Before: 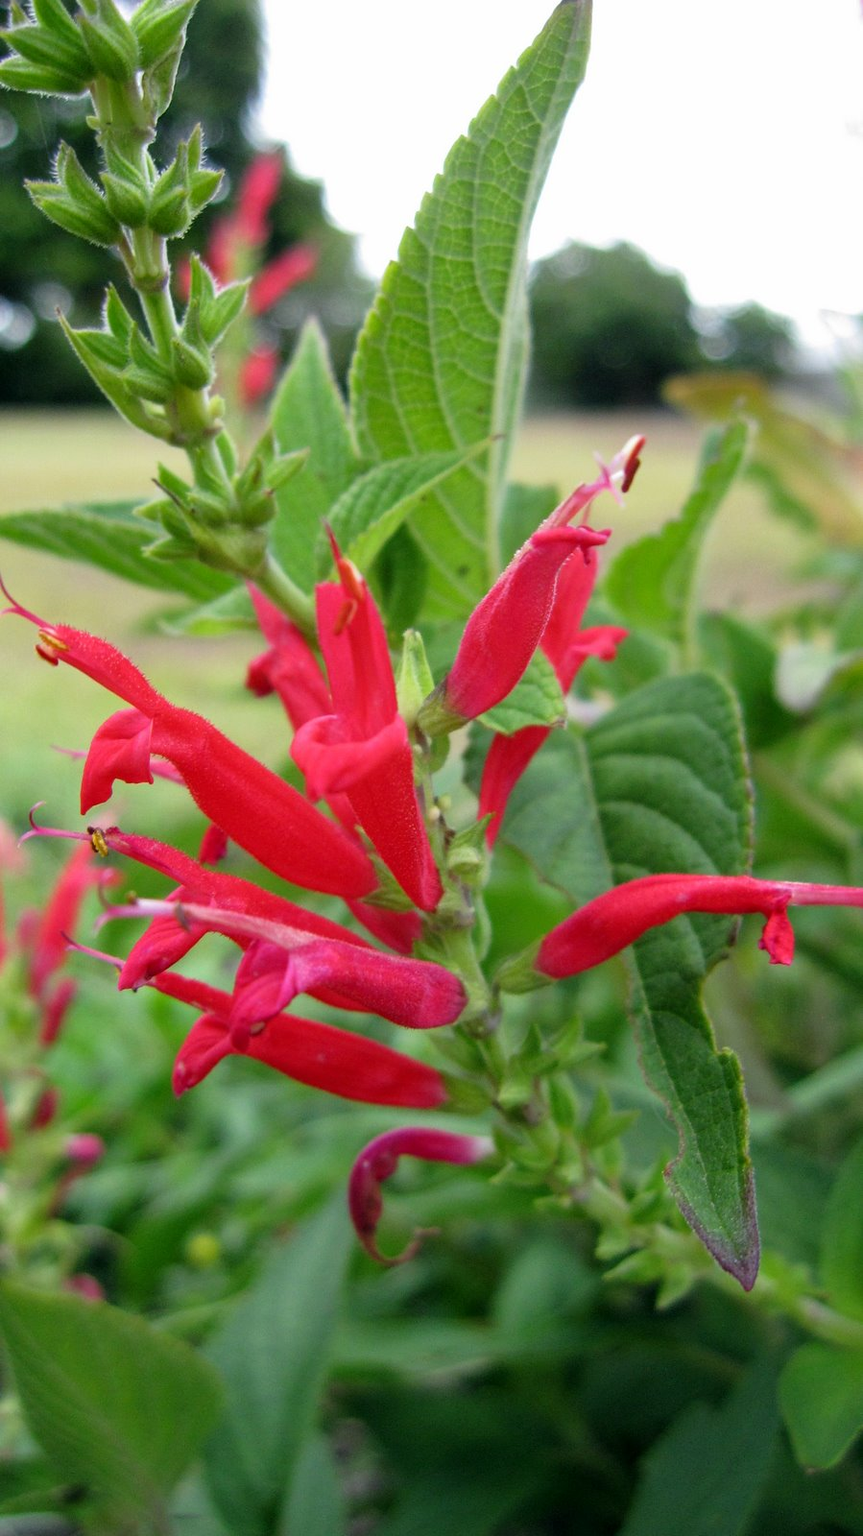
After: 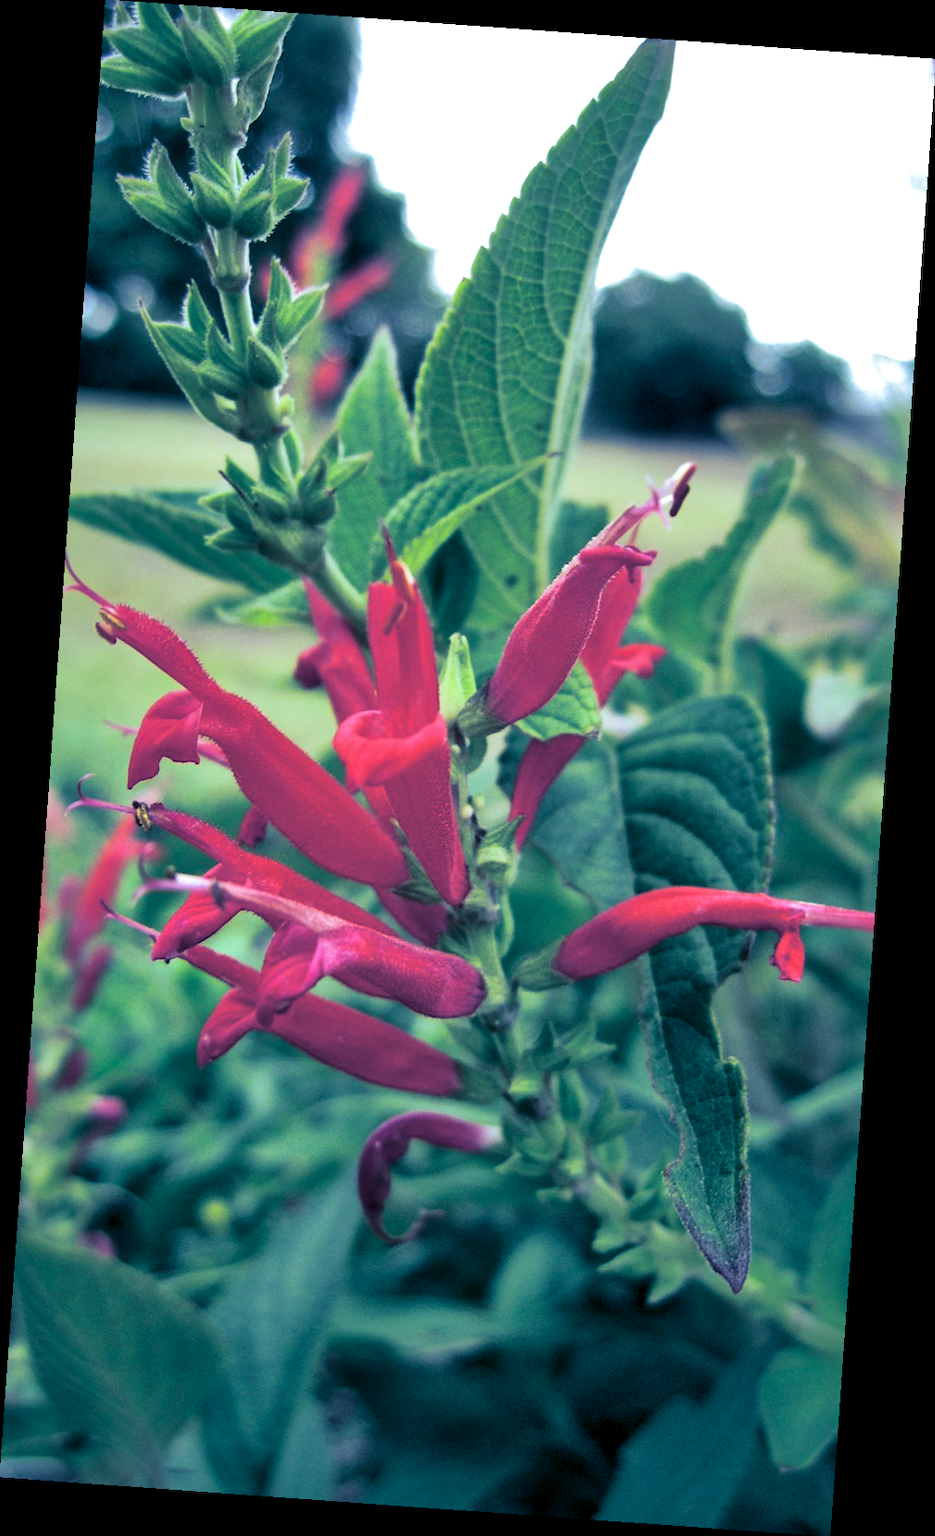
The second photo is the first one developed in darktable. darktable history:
color calibration: illuminant F (fluorescent), F source F9 (Cool White Deluxe 4150 K) – high CRI, x 0.374, y 0.373, temperature 4158.34 K
rotate and perspective: rotation 4.1°, automatic cropping off
local contrast: mode bilateral grid, contrast 50, coarseness 50, detail 150%, midtone range 0.2
shadows and highlights: on, module defaults
split-toning: shadows › hue 226.8°, shadows › saturation 0.84
